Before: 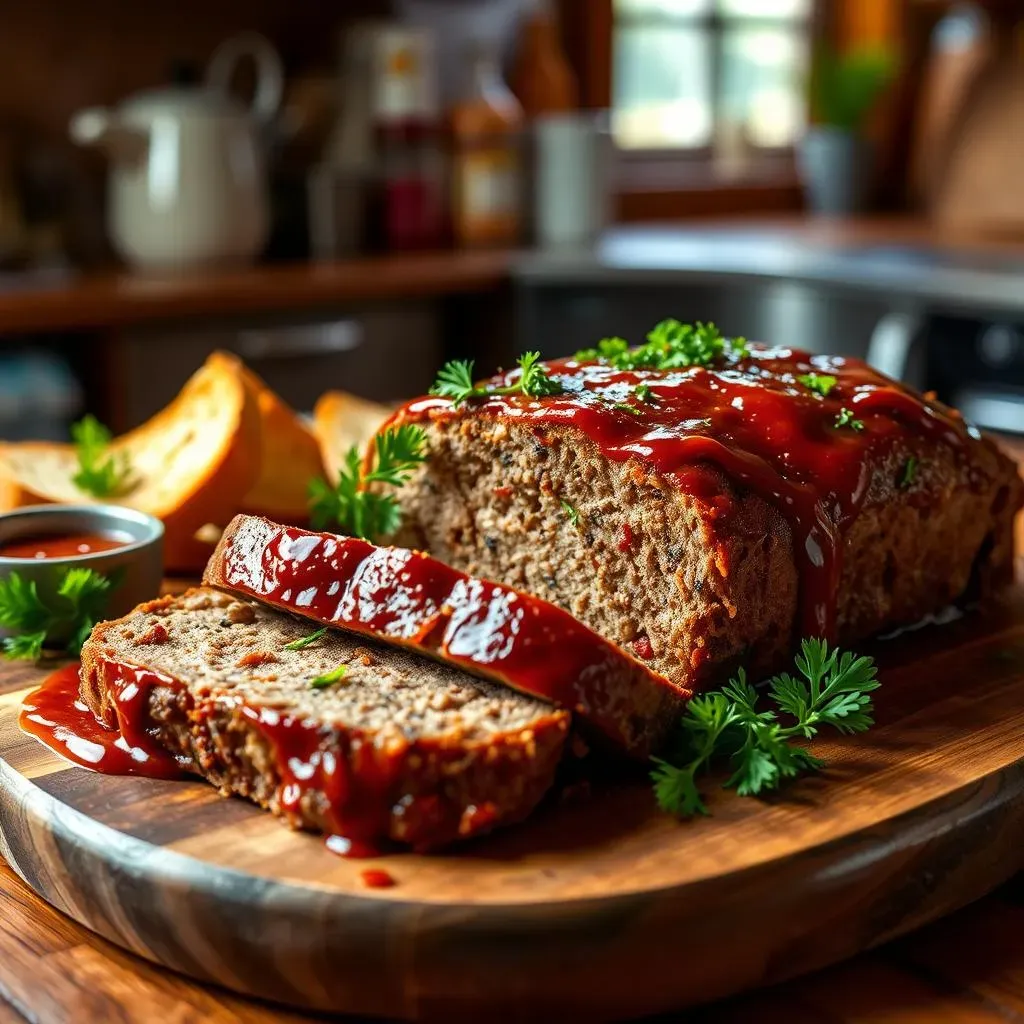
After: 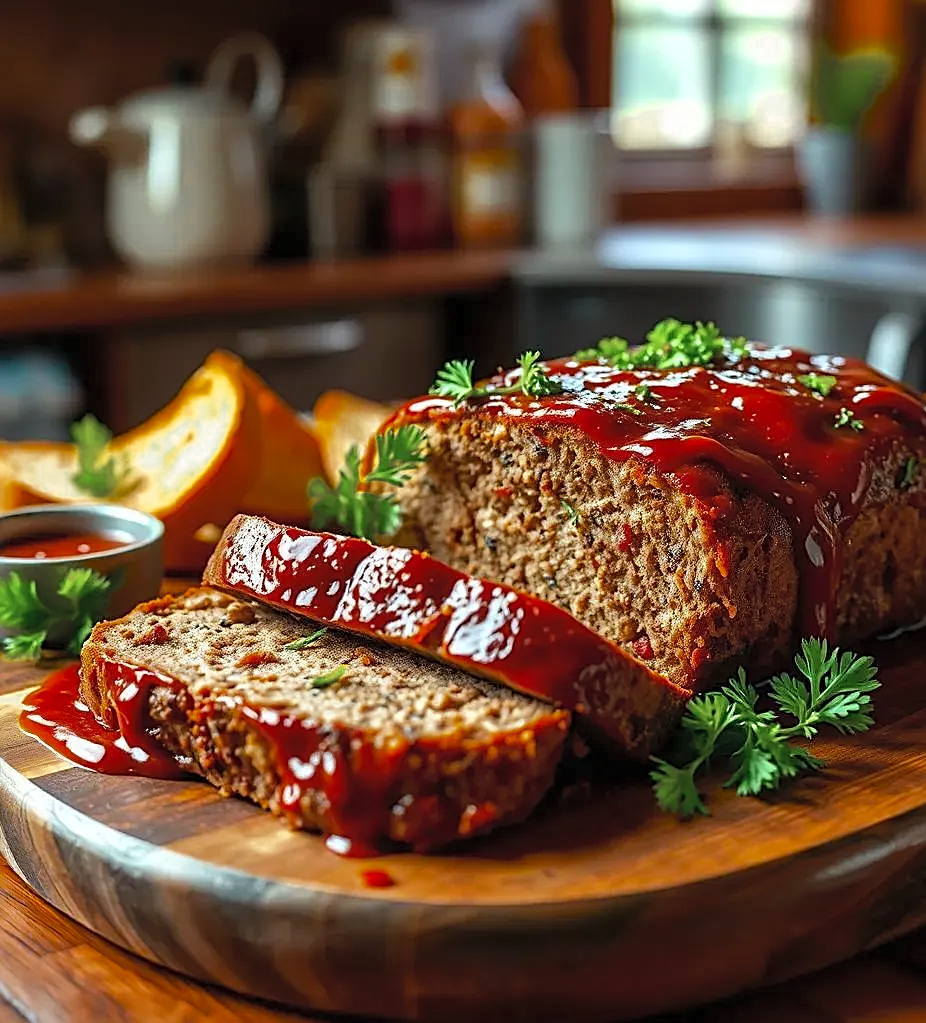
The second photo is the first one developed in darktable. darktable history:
crop: right 9.496%, bottom 0.02%
contrast brightness saturation: brightness 0.13
sharpen: amount 0.751
color zones: curves: ch0 [(0.11, 0.396) (0.195, 0.36) (0.25, 0.5) (0.303, 0.412) (0.357, 0.544) (0.75, 0.5) (0.967, 0.328)]; ch1 [(0, 0.468) (0.112, 0.512) (0.202, 0.6) (0.25, 0.5) (0.307, 0.352) (0.357, 0.544) (0.75, 0.5) (0.963, 0.524)]
